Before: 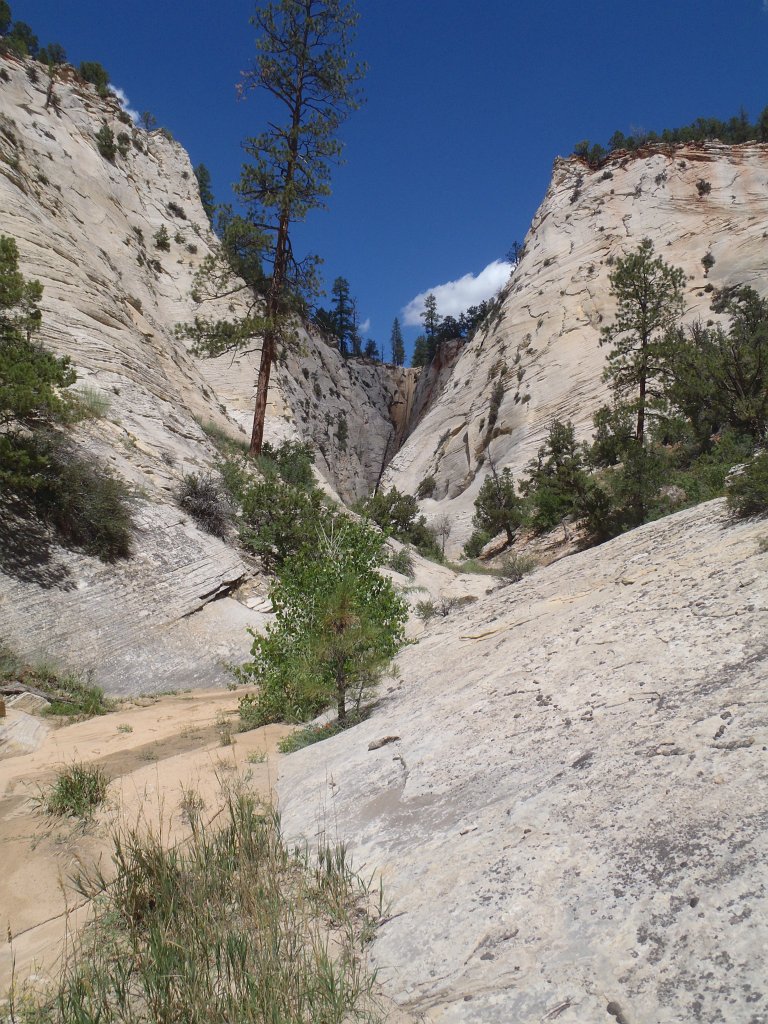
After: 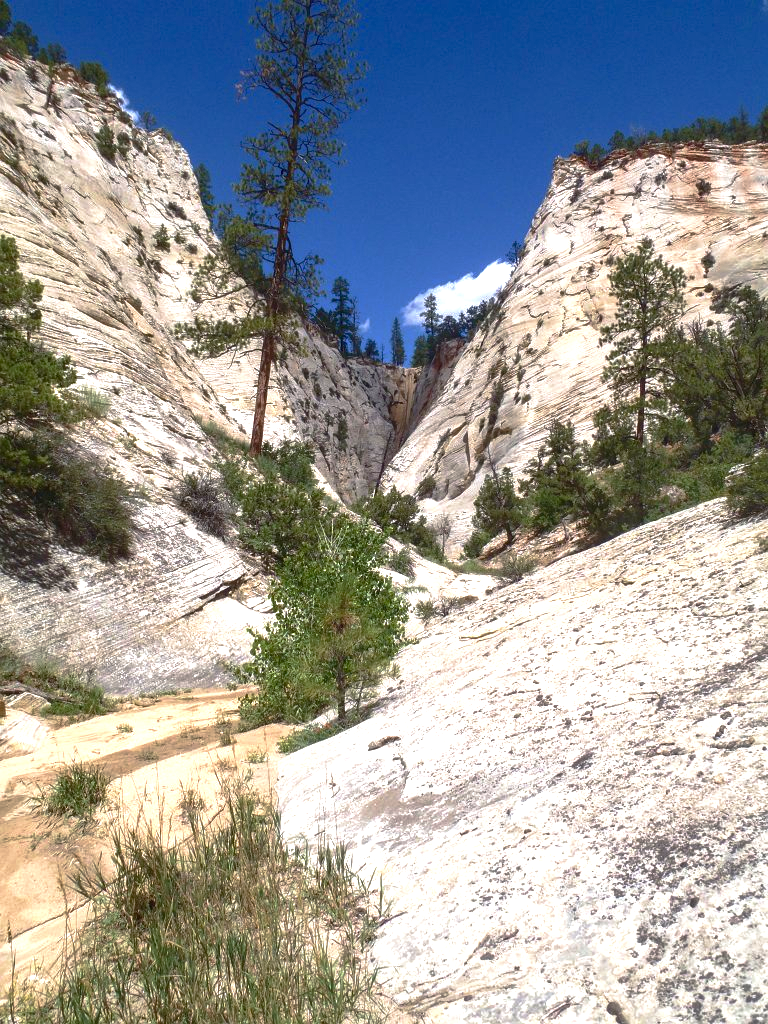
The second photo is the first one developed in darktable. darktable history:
local contrast: on, module defaults
velvia: on, module defaults
color balance rgb: perceptual saturation grading › global saturation 20%, perceptual saturation grading › highlights -50.328%, perceptual saturation grading › shadows 31.068%, perceptual brilliance grading › highlights 11.424%, contrast -9.932%
base curve: curves: ch0 [(0, 0) (0.595, 0.418) (1, 1)], preserve colors none
exposure: black level correction 0, exposure 0.704 EV, compensate highlight preservation false
